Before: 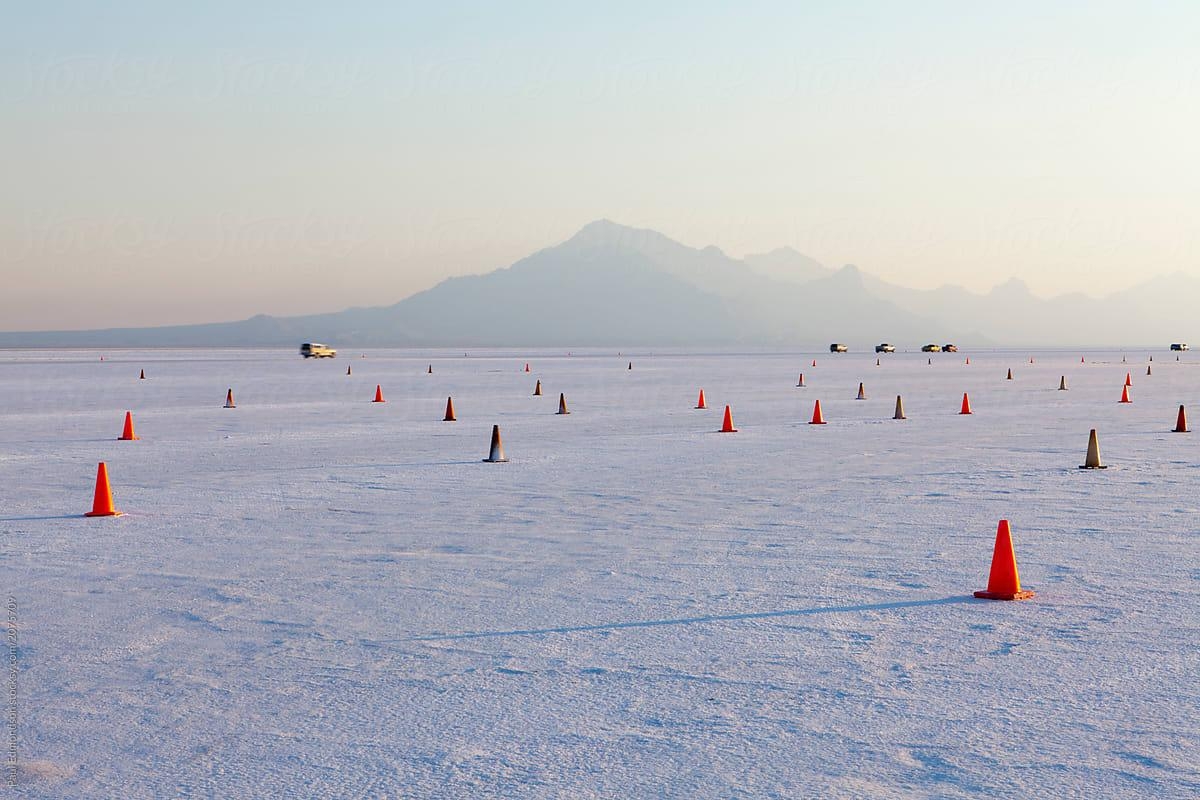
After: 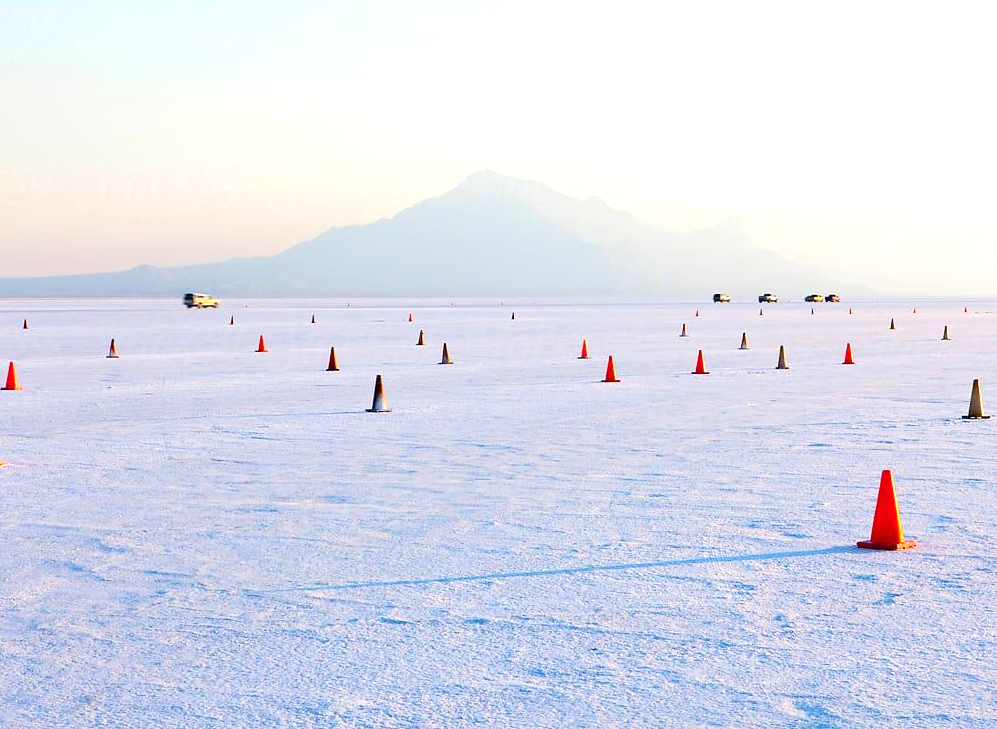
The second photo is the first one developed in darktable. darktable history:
color balance rgb: shadows lift › chroma 2.003%, shadows lift › hue 214.41°, perceptual saturation grading › global saturation -0.024%, perceptual brilliance grading › global brilliance 17.35%, global vibrance 10.013%
crop: left 9.769%, top 6.339%, right 7.131%, bottom 2.416%
tone curve: curves: ch0 [(0, 0) (0.003, 0.006) (0.011, 0.015) (0.025, 0.032) (0.044, 0.054) (0.069, 0.079) (0.1, 0.111) (0.136, 0.146) (0.177, 0.186) (0.224, 0.229) (0.277, 0.286) (0.335, 0.348) (0.399, 0.426) (0.468, 0.514) (0.543, 0.609) (0.623, 0.706) (0.709, 0.789) (0.801, 0.862) (0.898, 0.926) (1, 1)], color space Lab, linked channels, preserve colors none
